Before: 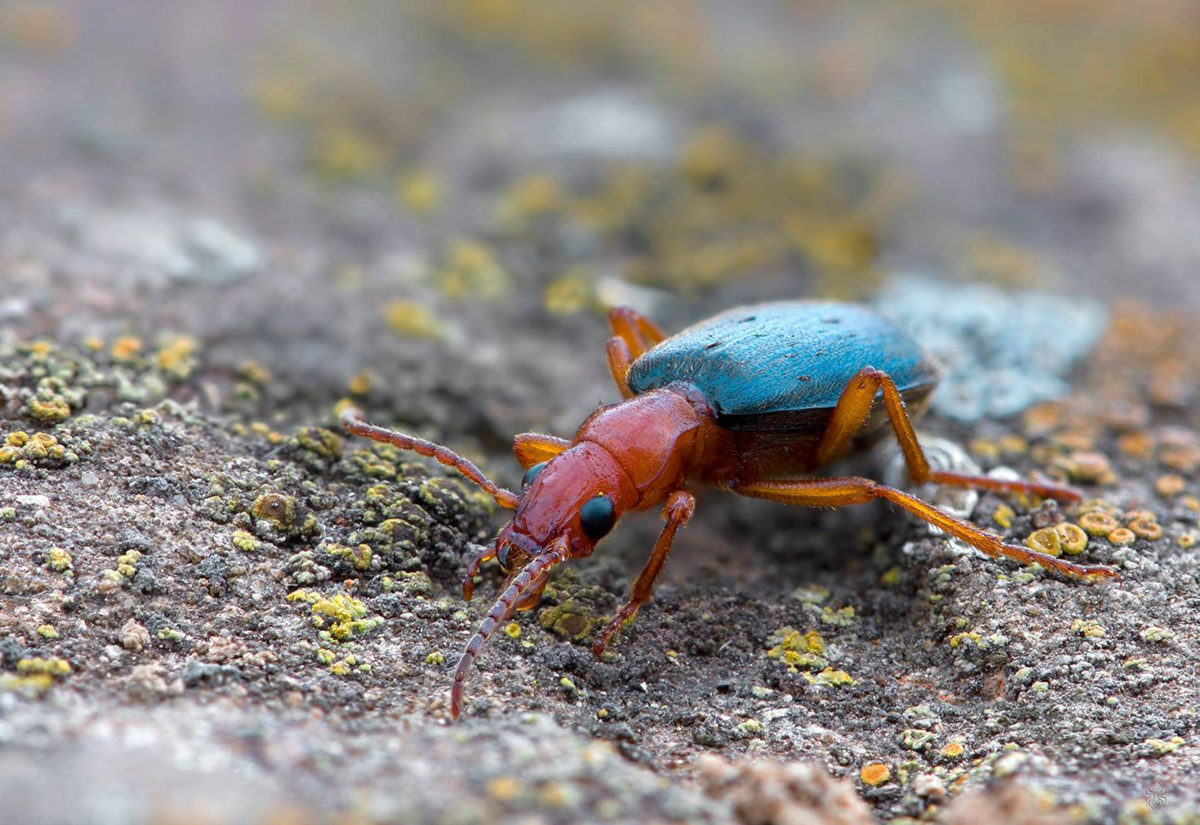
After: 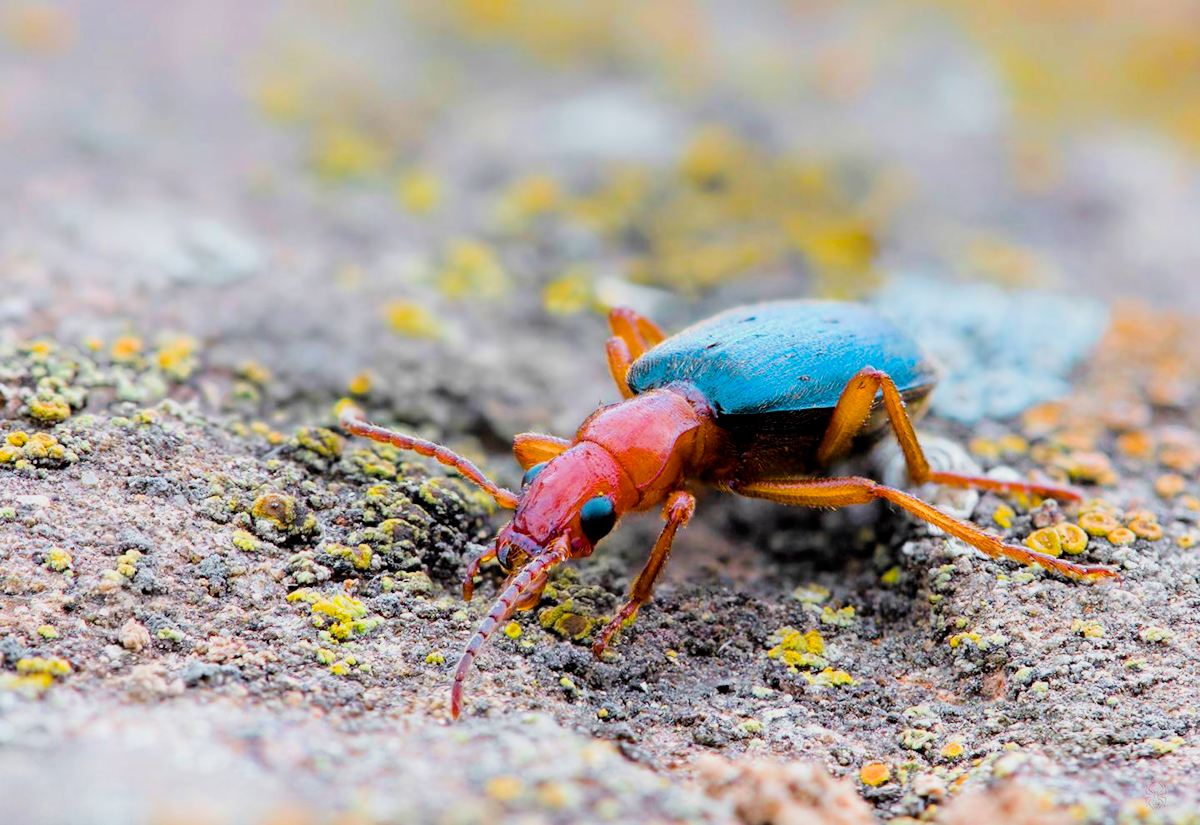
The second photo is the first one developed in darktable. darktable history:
exposure: exposure 1 EV, compensate highlight preservation false
color balance rgb: perceptual saturation grading › global saturation 30%, global vibrance 20%
filmic rgb: black relative exposure -4.14 EV, white relative exposure 5.1 EV, hardness 2.11, contrast 1.165
